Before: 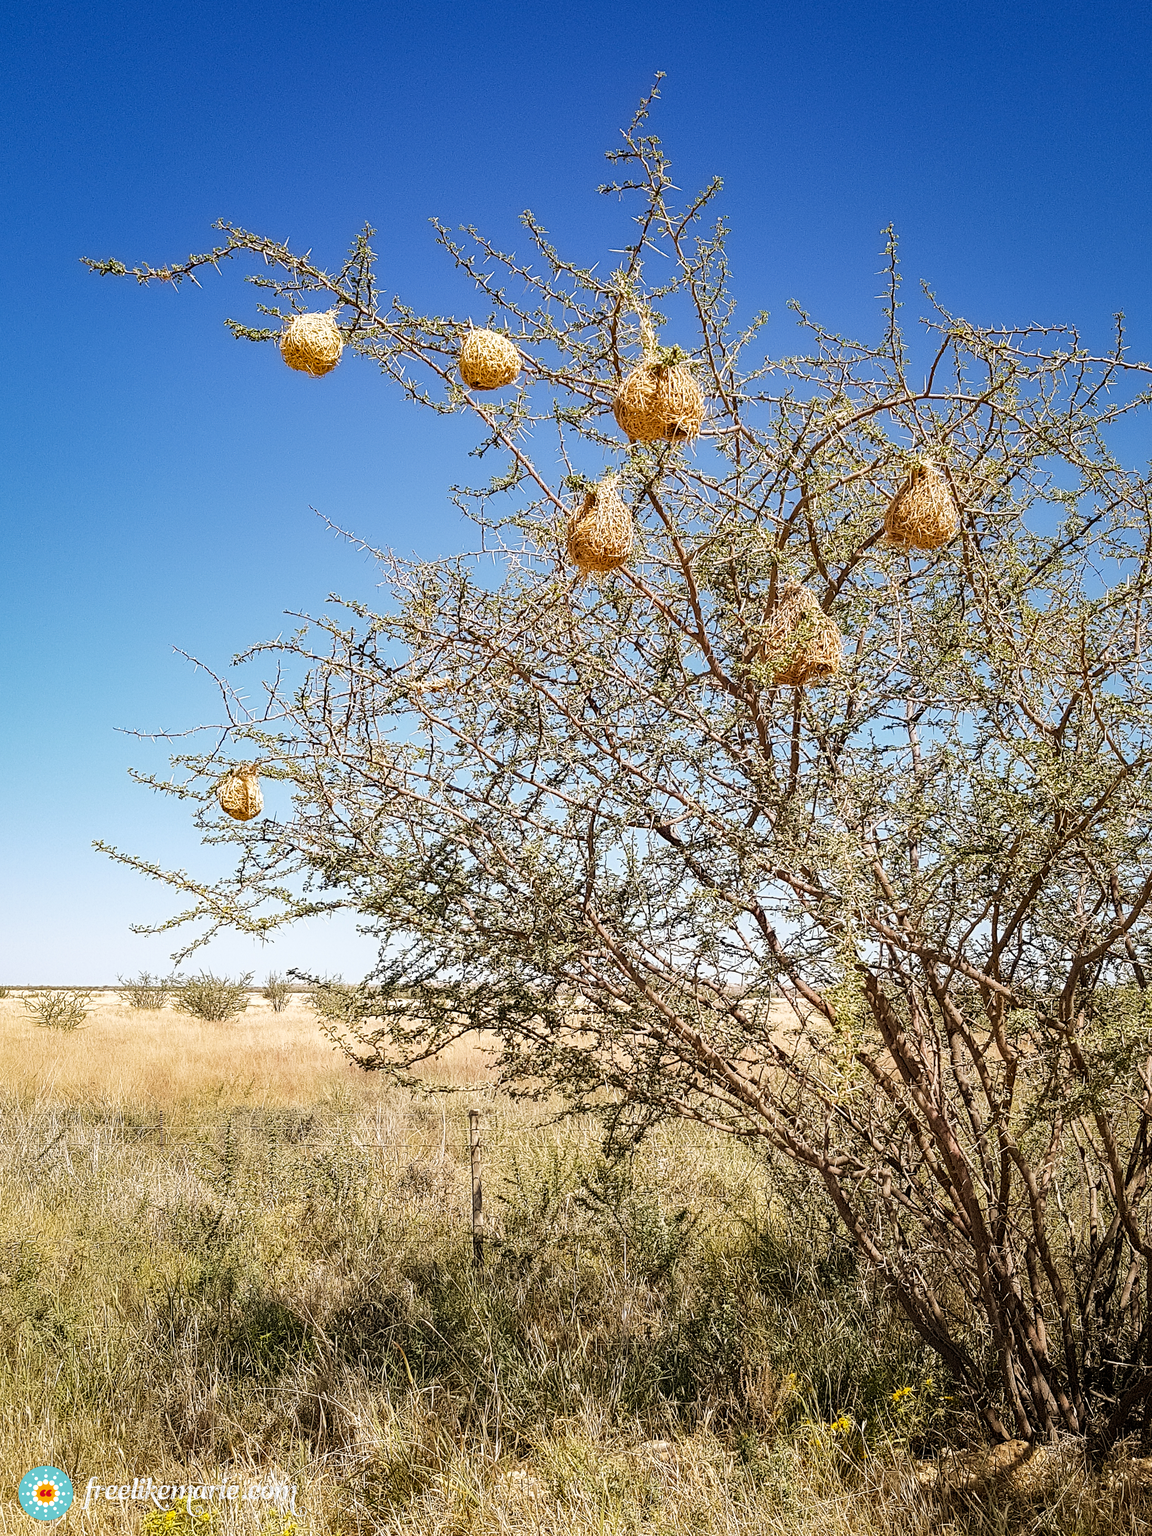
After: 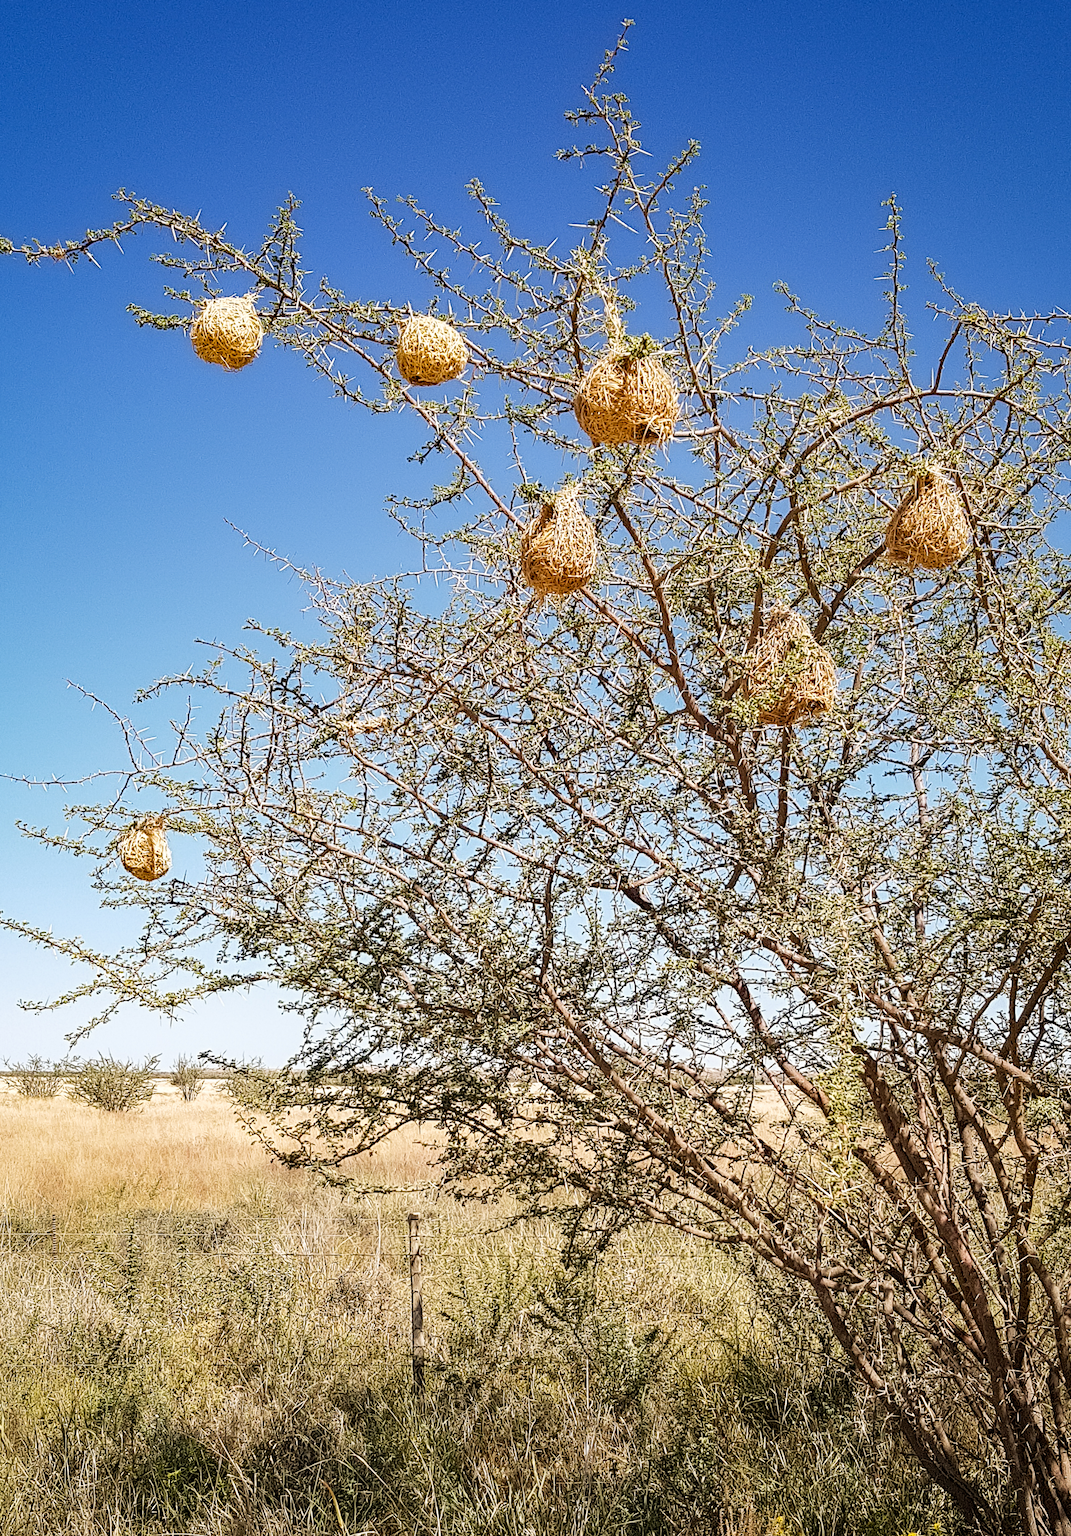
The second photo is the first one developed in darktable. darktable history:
crop: left 9.952%, top 3.606%, right 9.165%, bottom 9.415%
